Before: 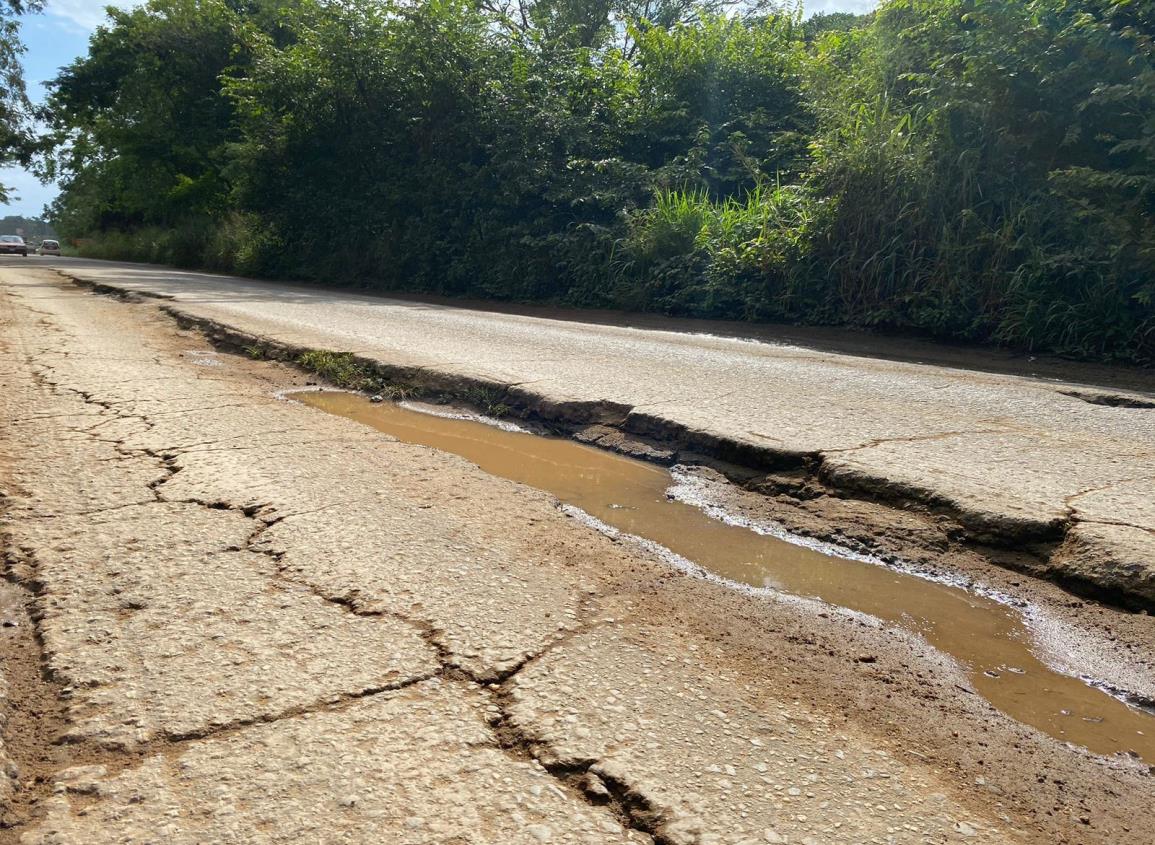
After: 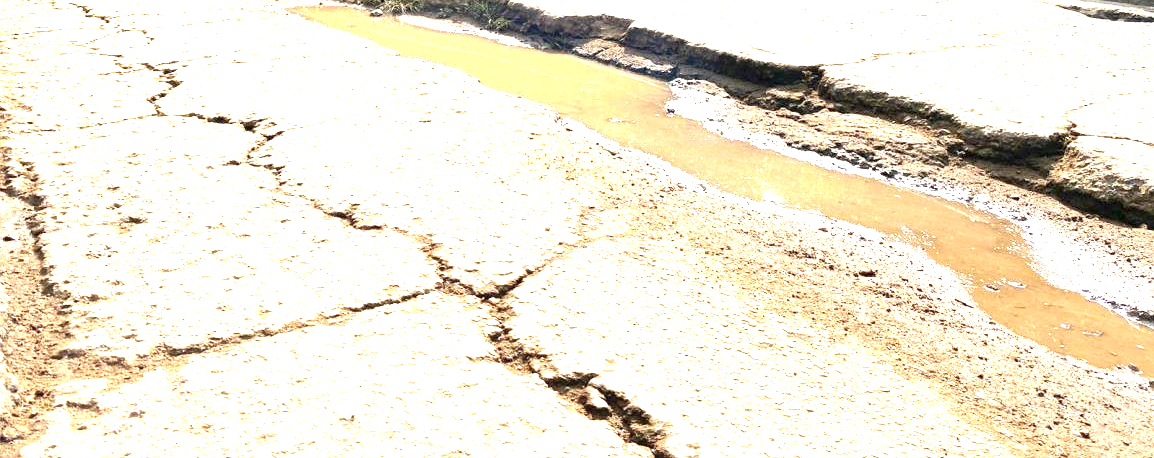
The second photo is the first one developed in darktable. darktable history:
crop and rotate: top 45.685%, right 0.083%
base curve: preserve colors none
exposure: exposure 1.993 EV, compensate highlight preservation false
color zones: curves: ch1 [(0, 0.469) (0.01, 0.469) (0.12, 0.446) (0.248, 0.469) (0.5, 0.5) (0.748, 0.5) (0.99, 0.469) (1, 0.469)]
